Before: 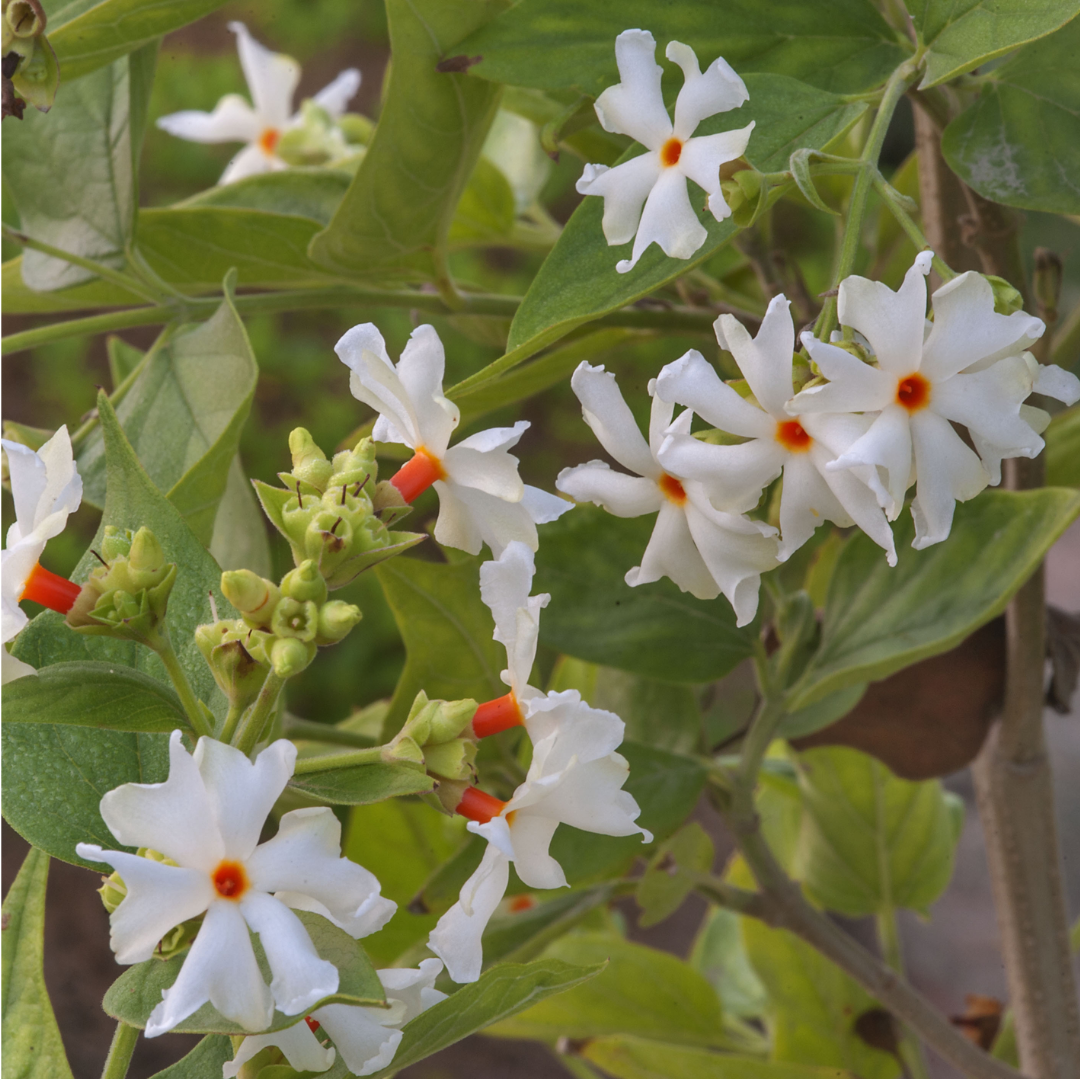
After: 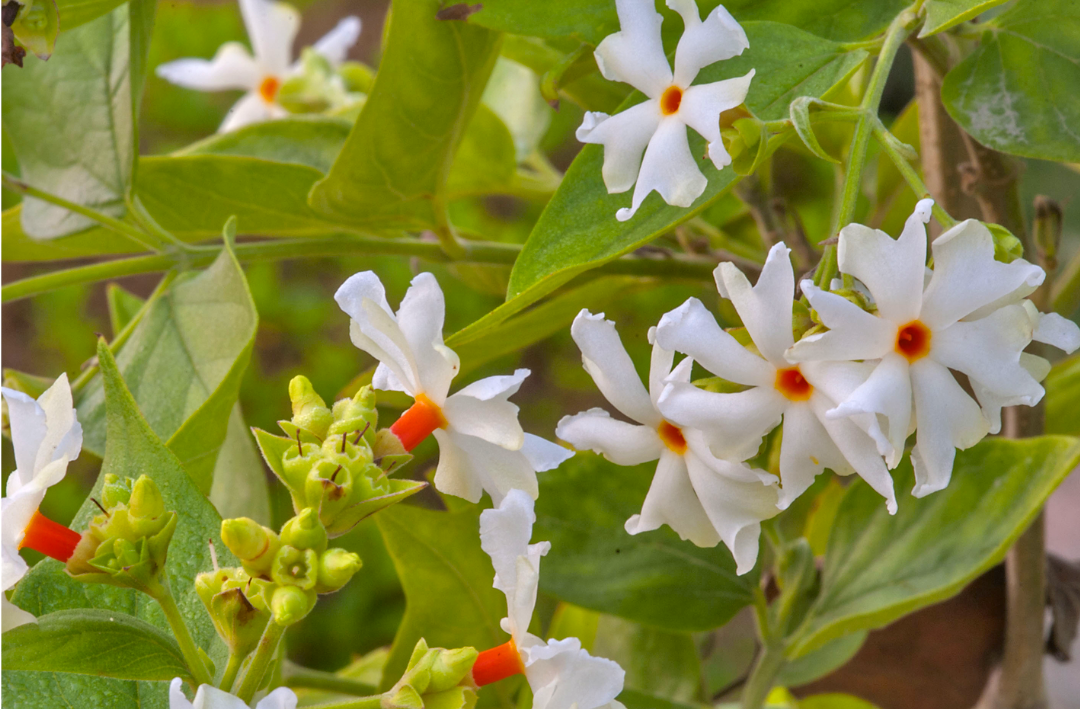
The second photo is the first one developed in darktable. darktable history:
color balance rgb: global offset › luminance -0.477%, perceptual saturation grading › global saturation 29.849%, perceptual brilliance grading › highlights 2.612%
tone equalizer: -8 EV 0.005 EV, -7 EV -0.007 EV, -6 EV 0.023 EV, -5 EV 0.051 EV, -4 EV 0.276 EV, -3 EV 0.631 EV, -2 EV 0.589 EV, -1 EV 0.171 EV, +0 EV 0.05 EV
crop and rotate: top 4.894%, bottom 29.383%
